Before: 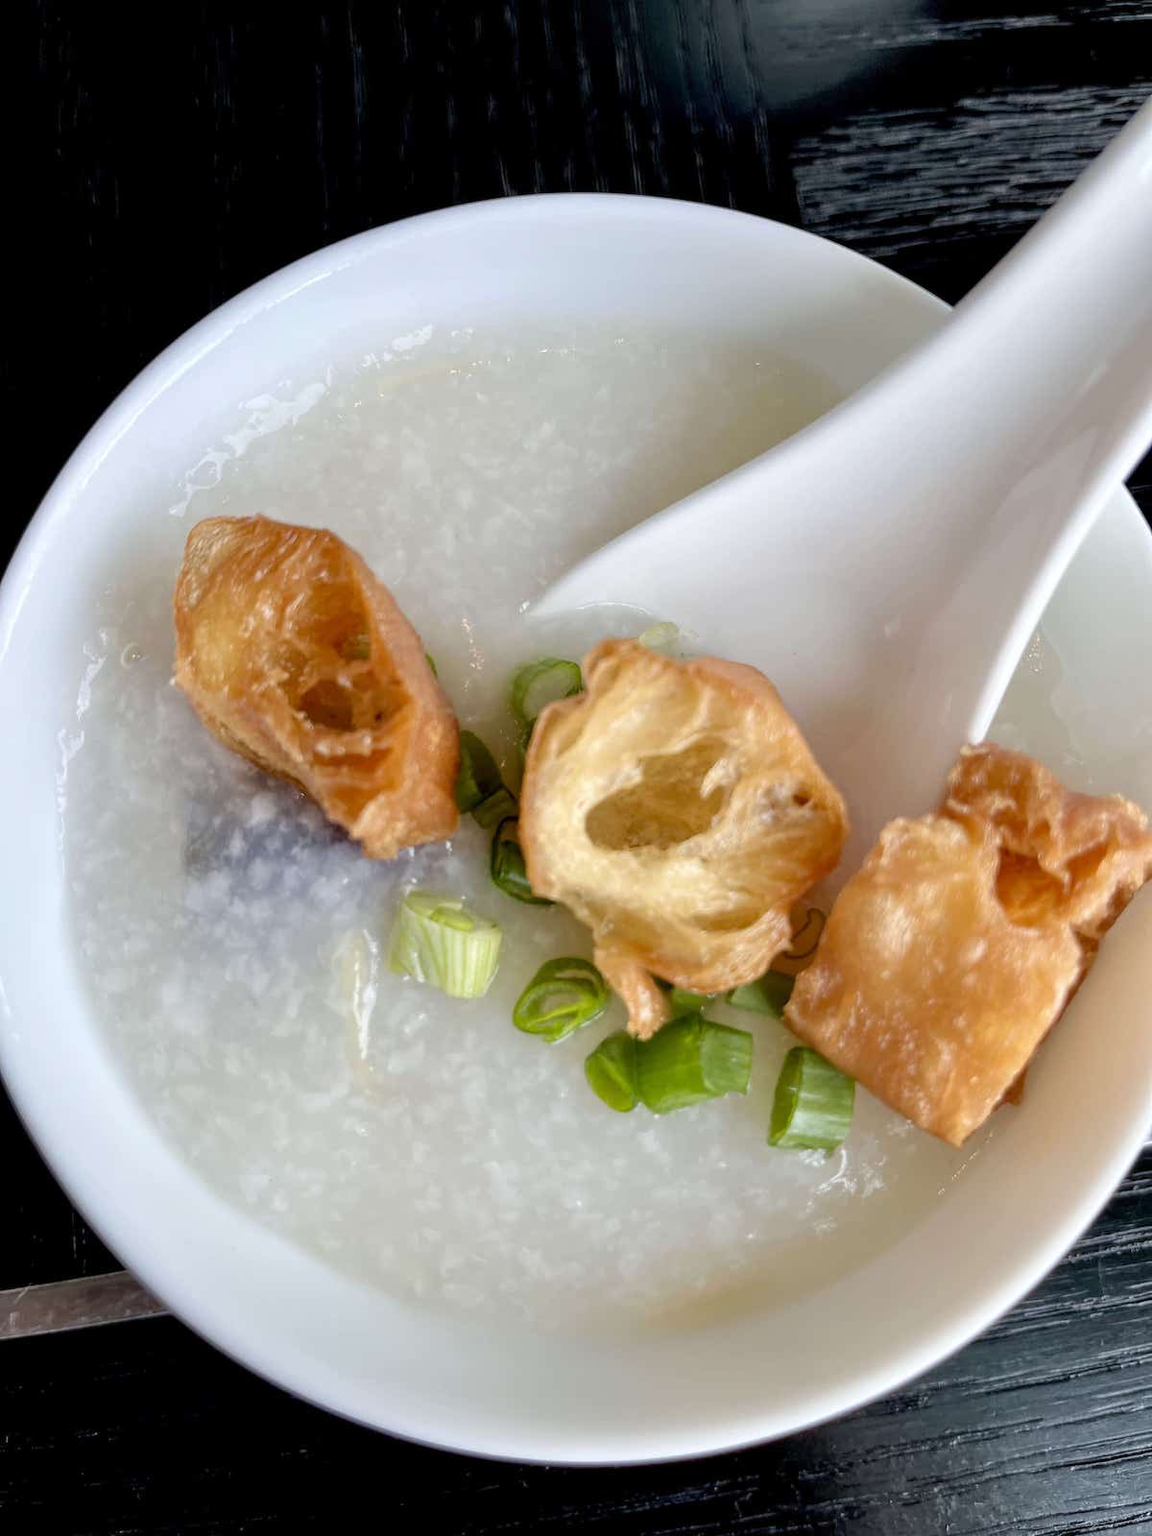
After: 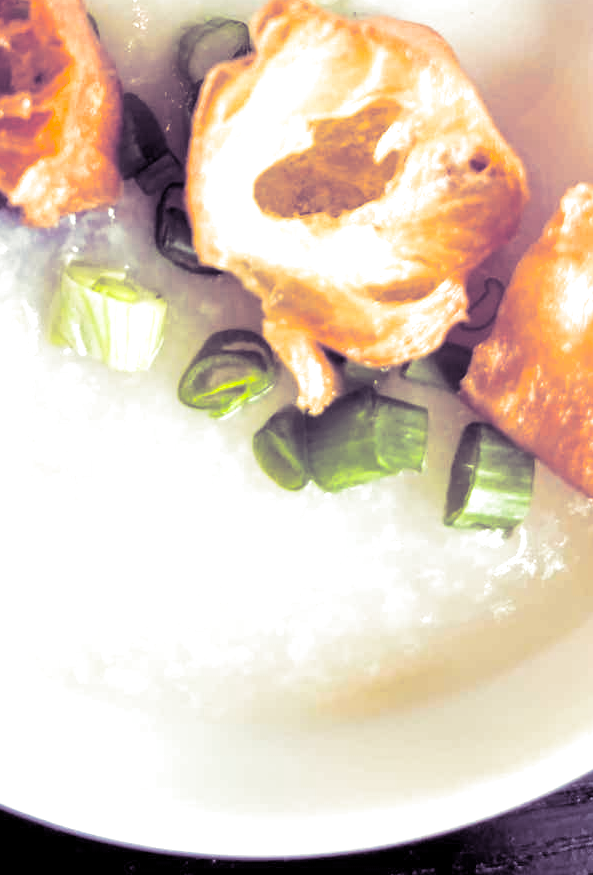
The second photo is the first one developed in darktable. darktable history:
split-toning: shadows › hue 266.4°, shadows › saturation 0.4, highlights › hue 61.2°, highlights › saturation 0.3, compress 0%
exposure: exposure 1 EV, compensate highlight preservation false
crop: left 29.672%, top 41.786%, right 20.851%, bottom 3.487%
